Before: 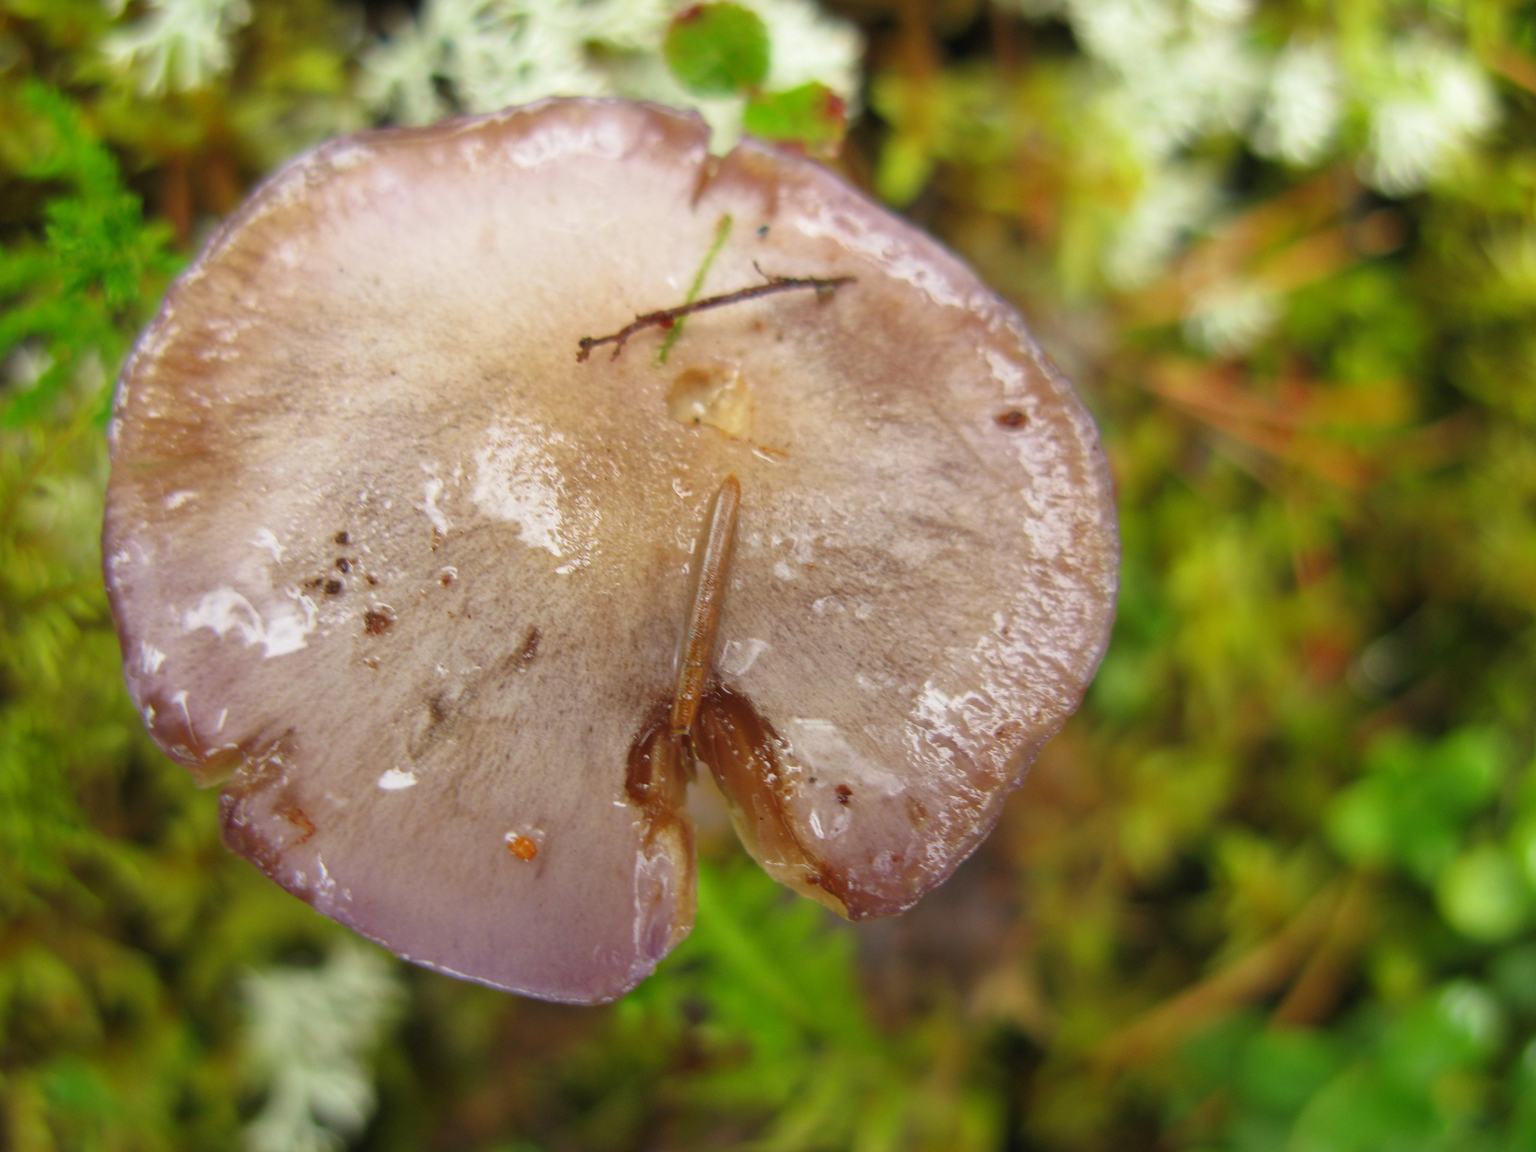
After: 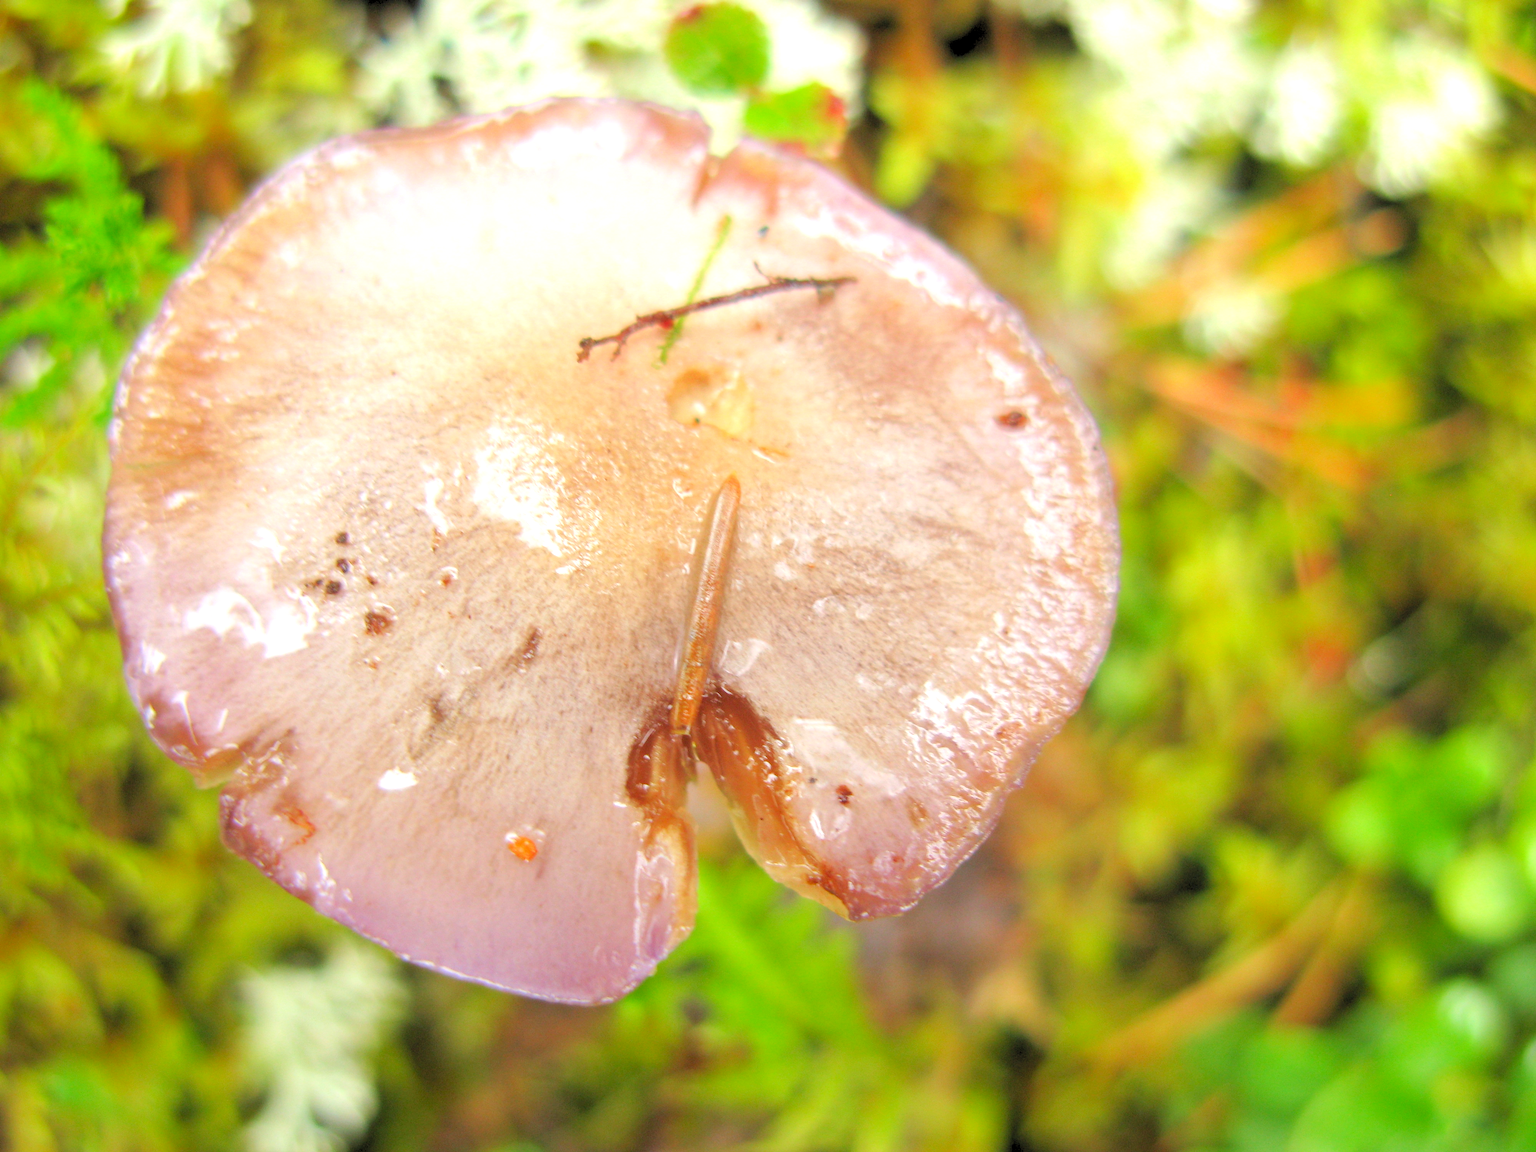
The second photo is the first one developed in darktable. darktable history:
exposure: black level correction 0, exposure 0.694 EV, compensate highlight preservation false
levels: levels [0.093, 0.434, 0.988]
